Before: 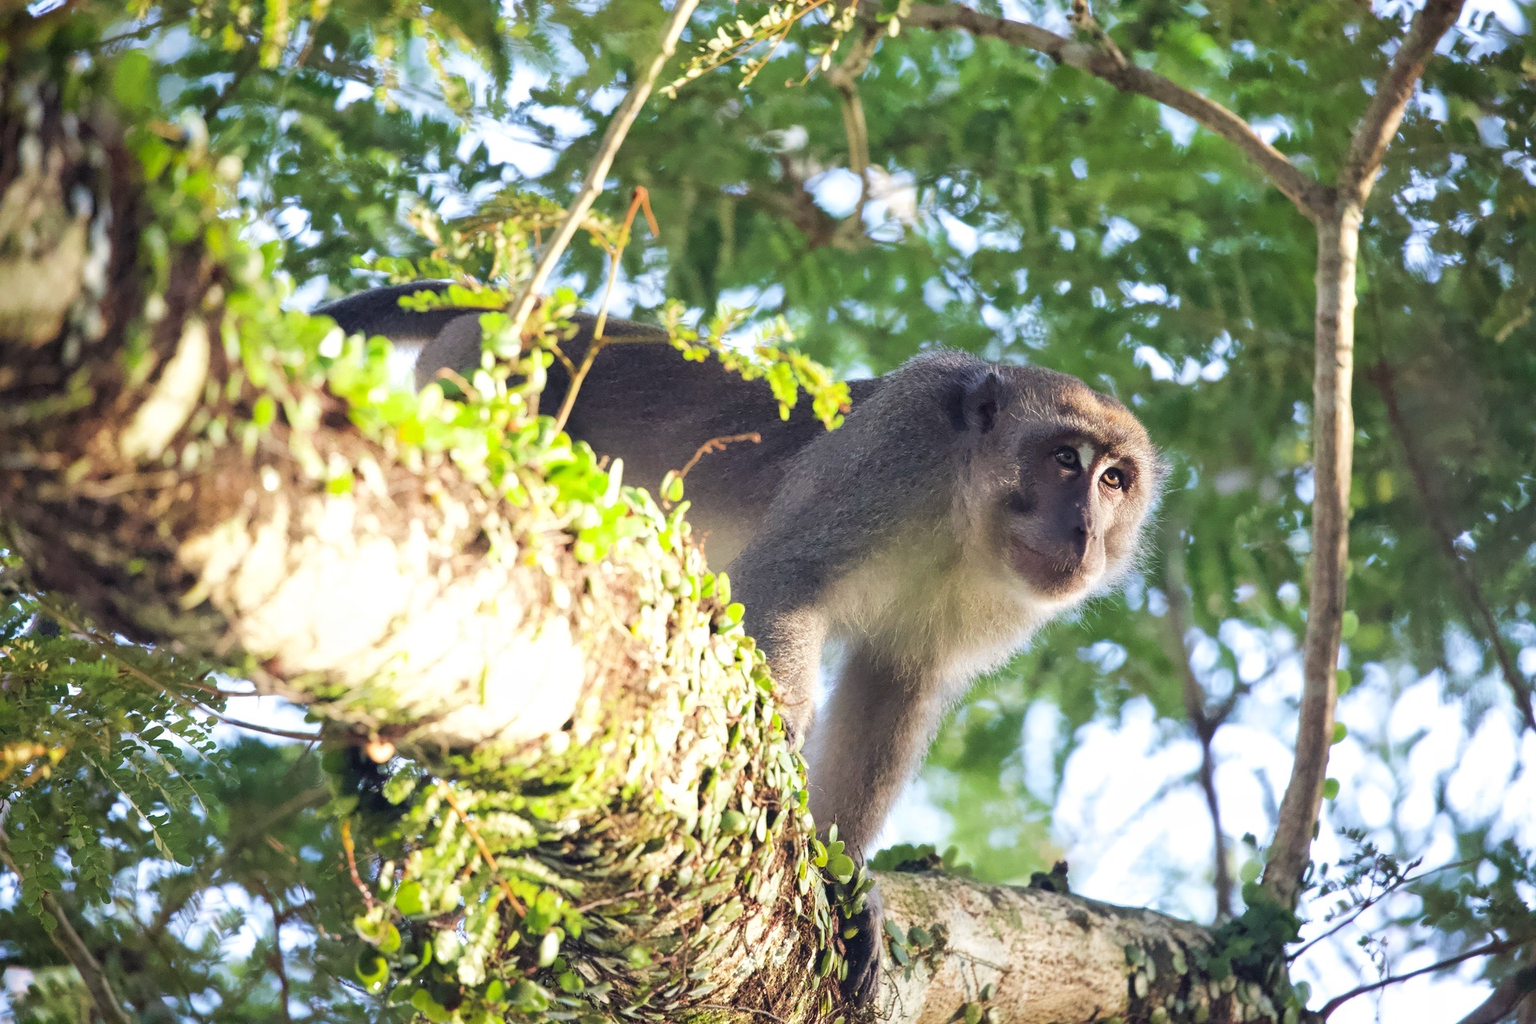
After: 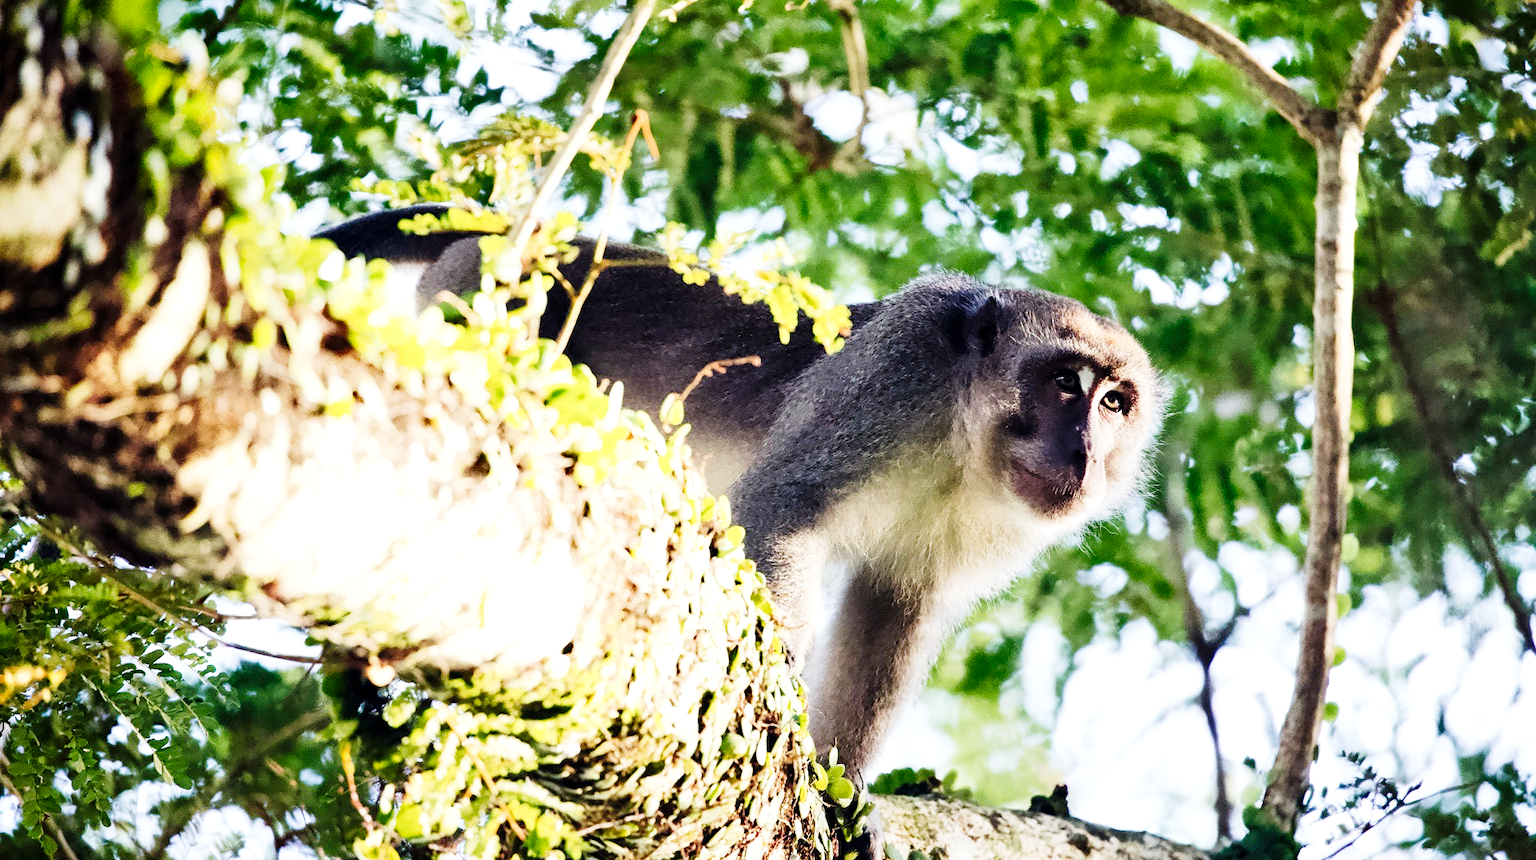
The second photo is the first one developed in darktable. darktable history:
shadows and highlights: shadows 47.89, highlights -42.17, soften with gaussian
tone curve: curves: ch0 [(0, 0) (0.004, 0) (0.133, 0.071) (0.325, 0.456) (0.832, 0.957) (1, 1)], preserve colors none
crop: top 7.564%, bottom 8.328%
exposure: black level correction 0.001, compensate exposure bias true, compensate highlight preservation false
tone equalizer: -8 EV -0.722 EV, -7 EV -0.727 EV, -6 EV -0.628 EV, -5 EV -0.409 EV, -3 EV 0.367 EV, -2 EV 0.6 EV, -1 EV 0.681 EV, +0 EV 0.743 EV, edges refinement/feathering 500, mask exposure compensation -1.57 EV, preserve details no
